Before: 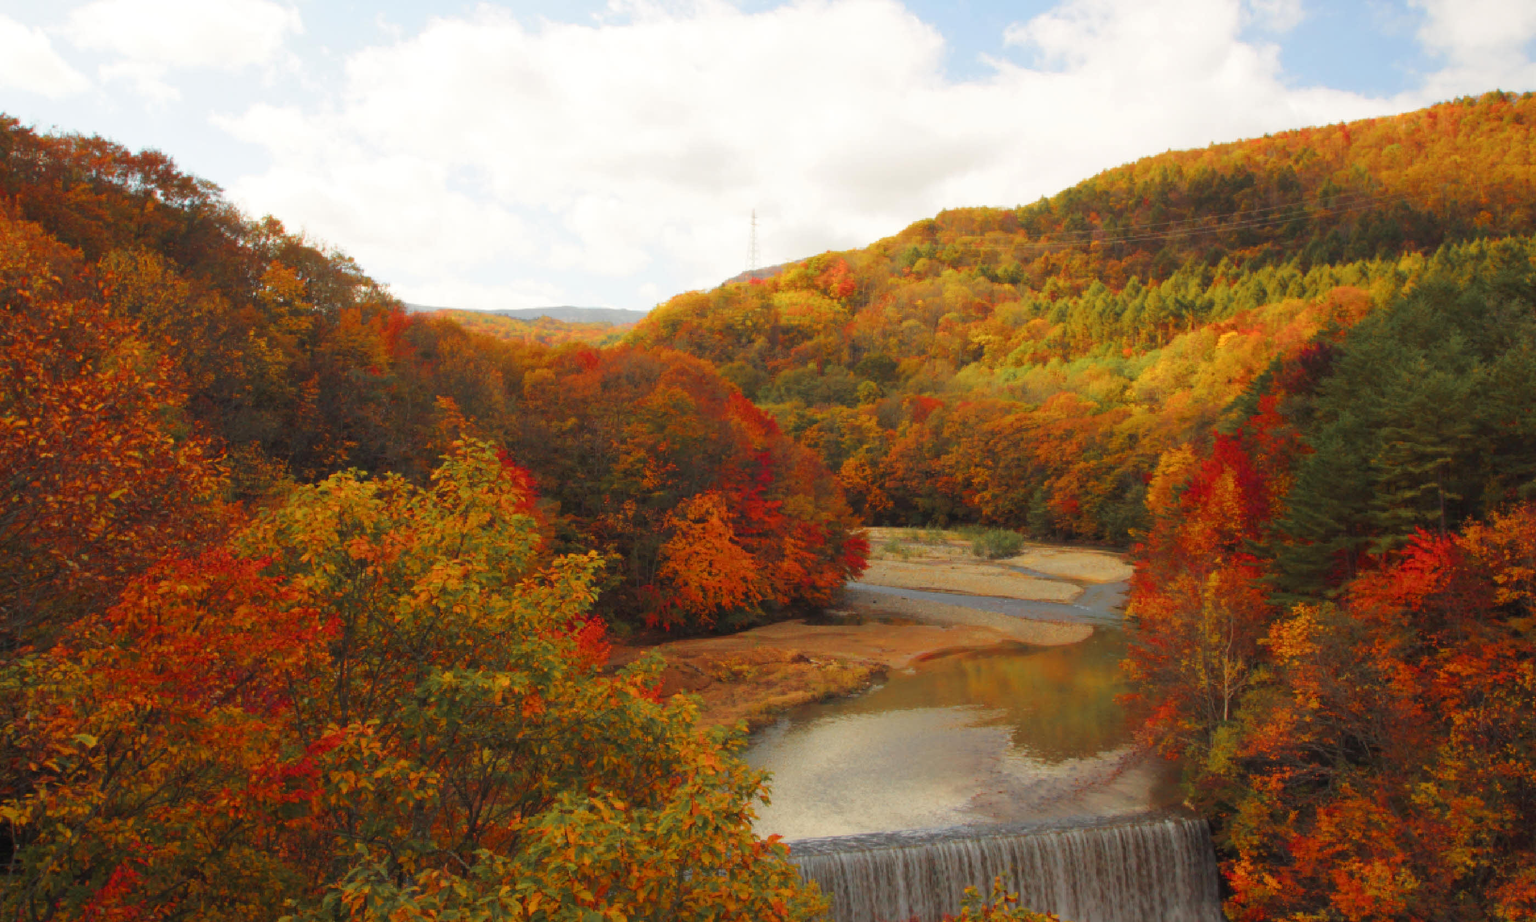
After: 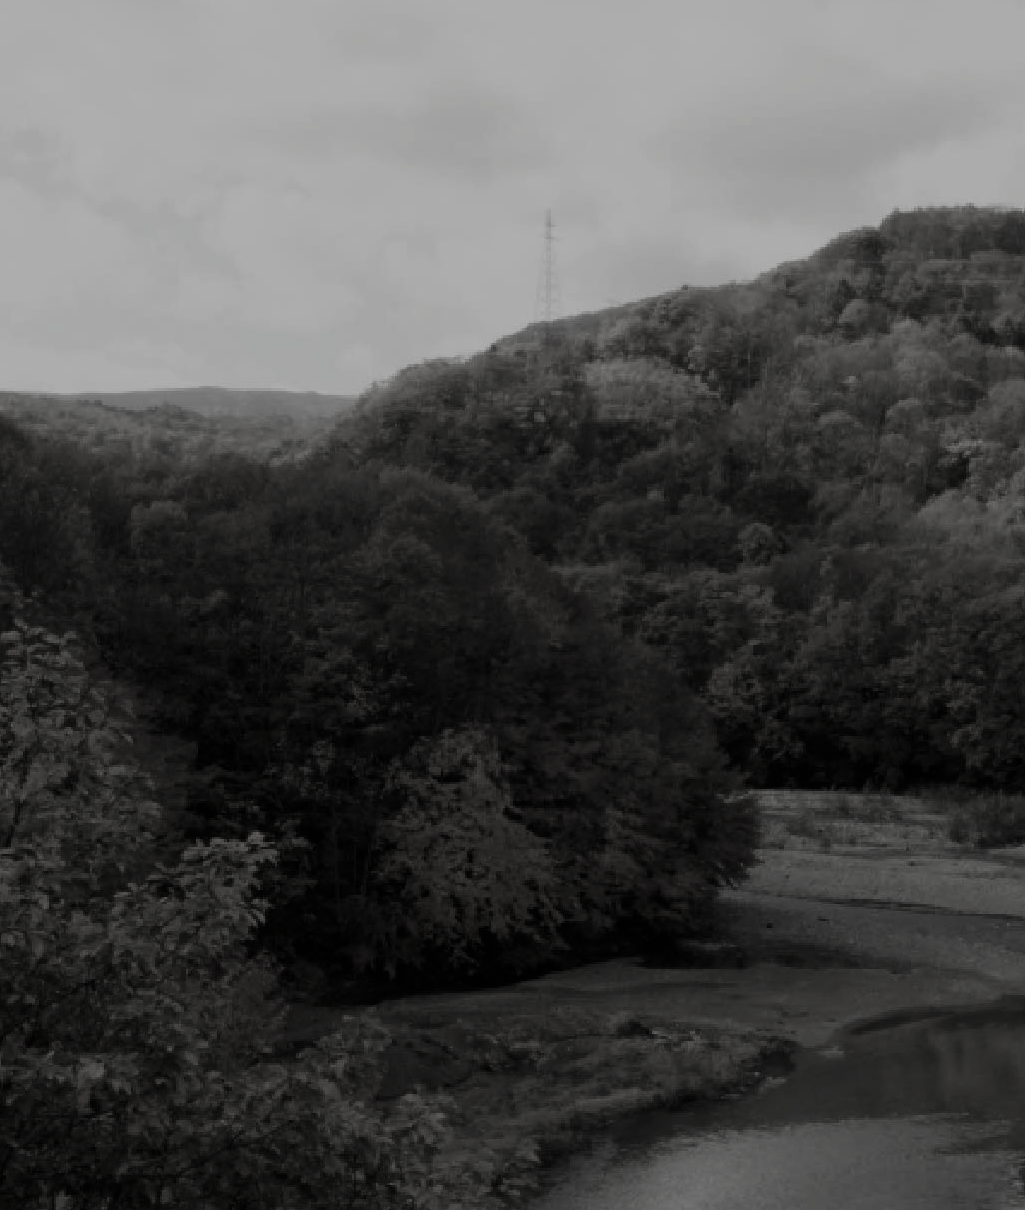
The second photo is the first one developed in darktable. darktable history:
crop and rotate: left 29.469%, top 10.22%, right 33.914%, bottom 17.705%
contrast brightness saturation: contrast -0.035, brightness -0.593, saturation -0.988
filmic rgb: black relative exposure -7.65 EV, white relative exposure 4.56 EV, hardness 3.61
exposure: exposure 0.17 EV, compensate highlight preservation false
